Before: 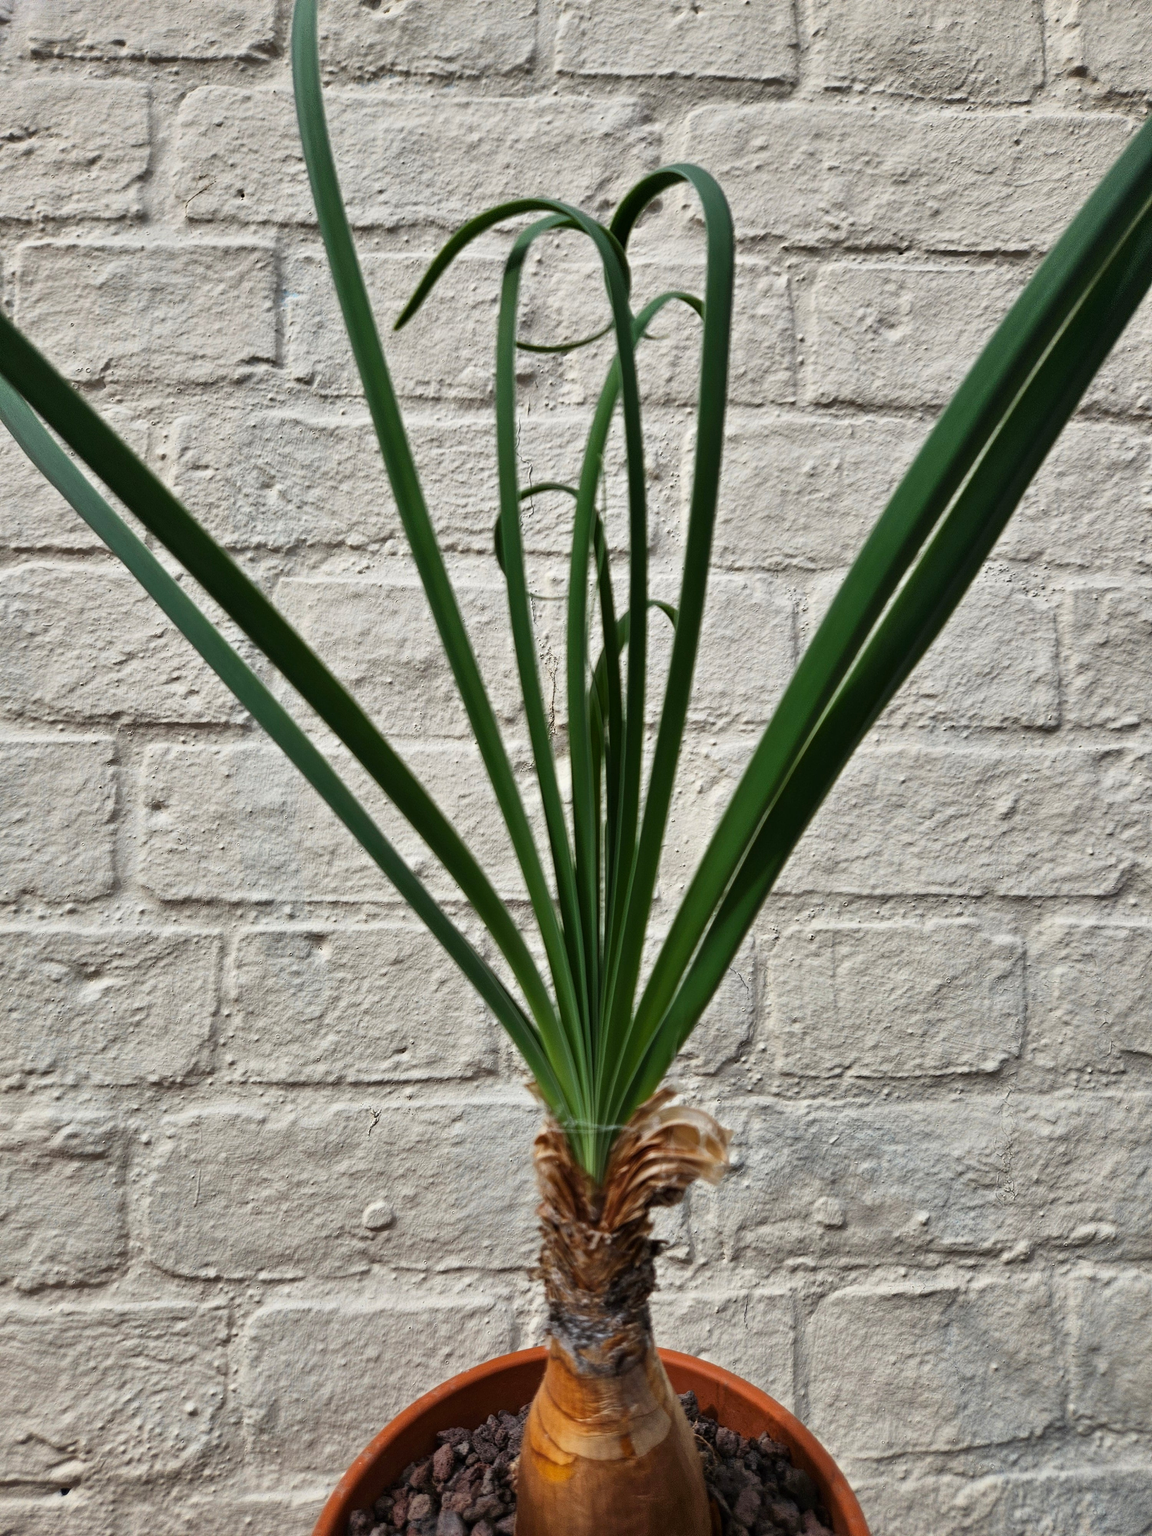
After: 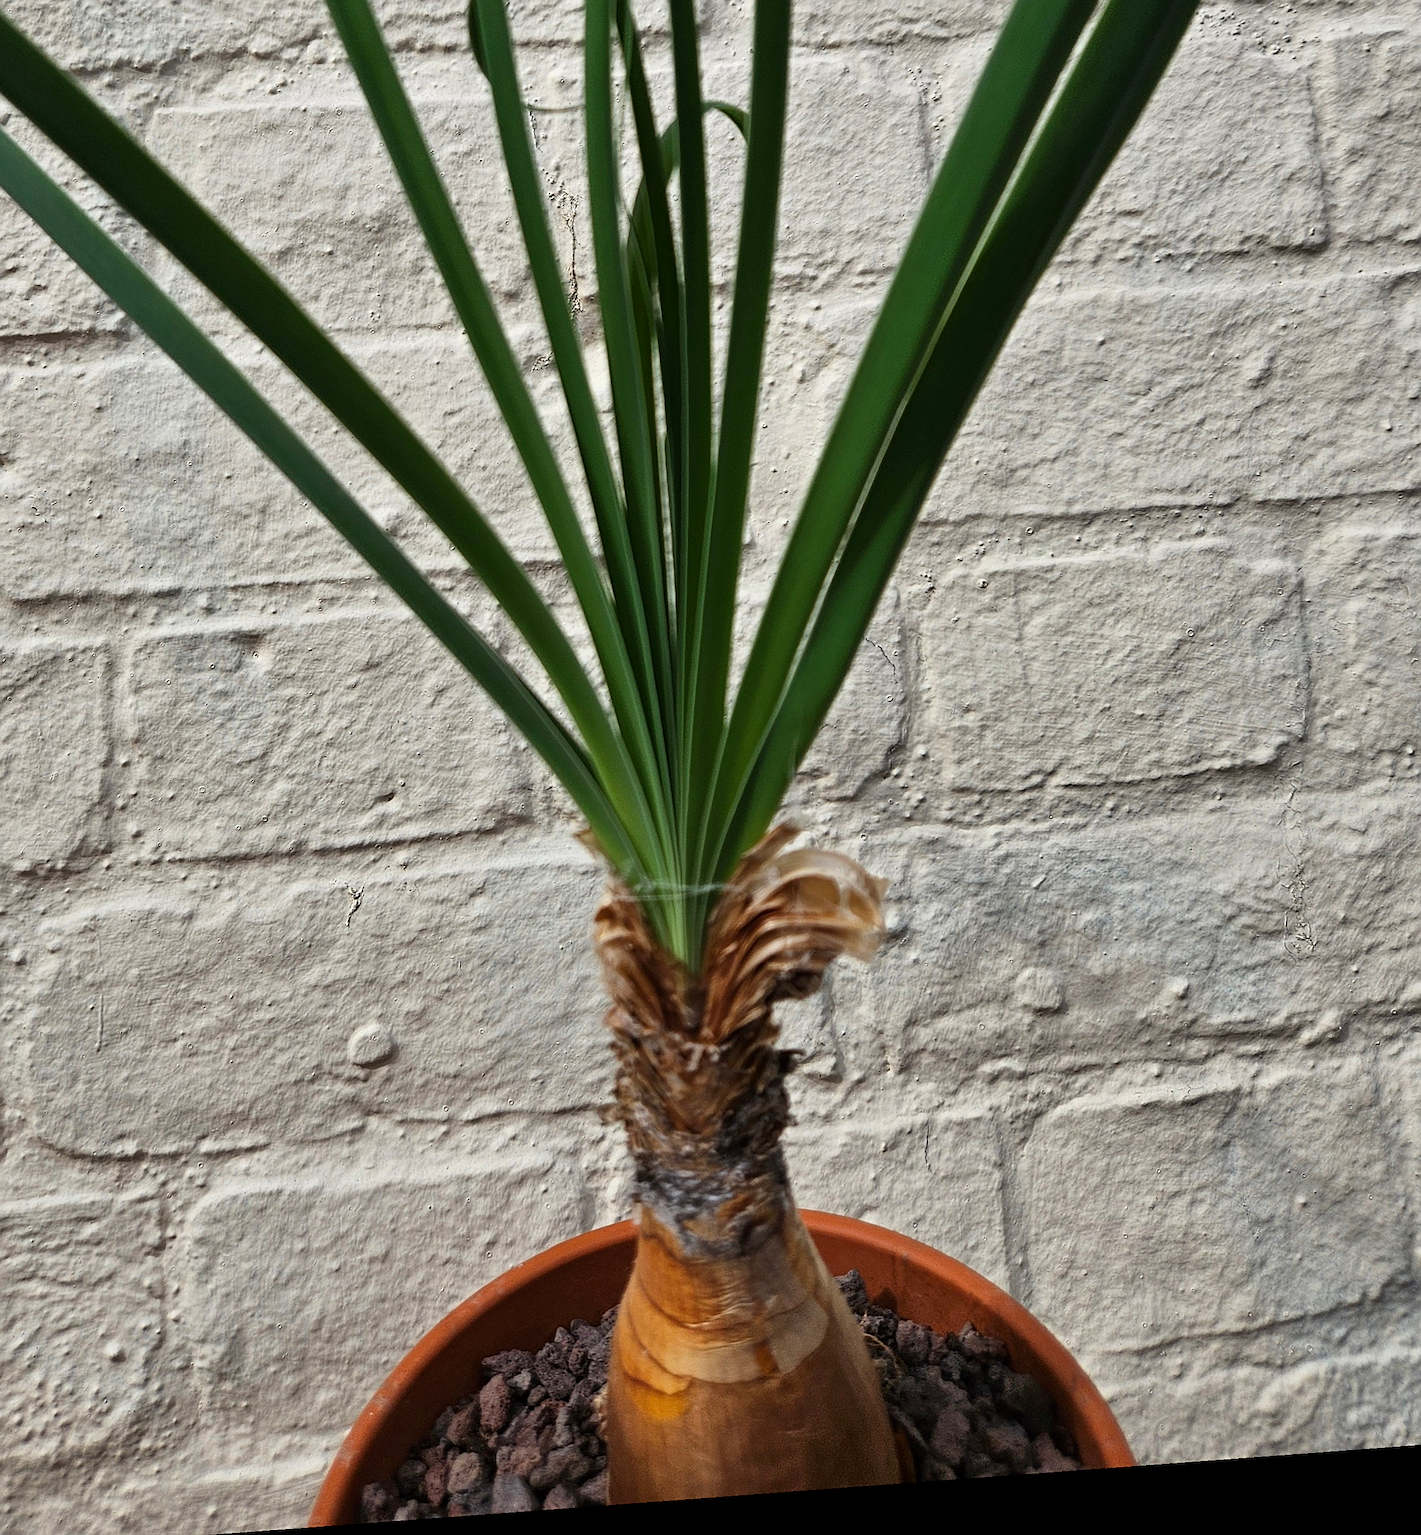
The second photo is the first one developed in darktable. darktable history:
crop and rotate: left 17.299%, top 35.115%, right 7.015%, bottom 1.024%
sharpen: on, module defaults
rotate and perspective: rotation -4.25°, automatic cropping off
